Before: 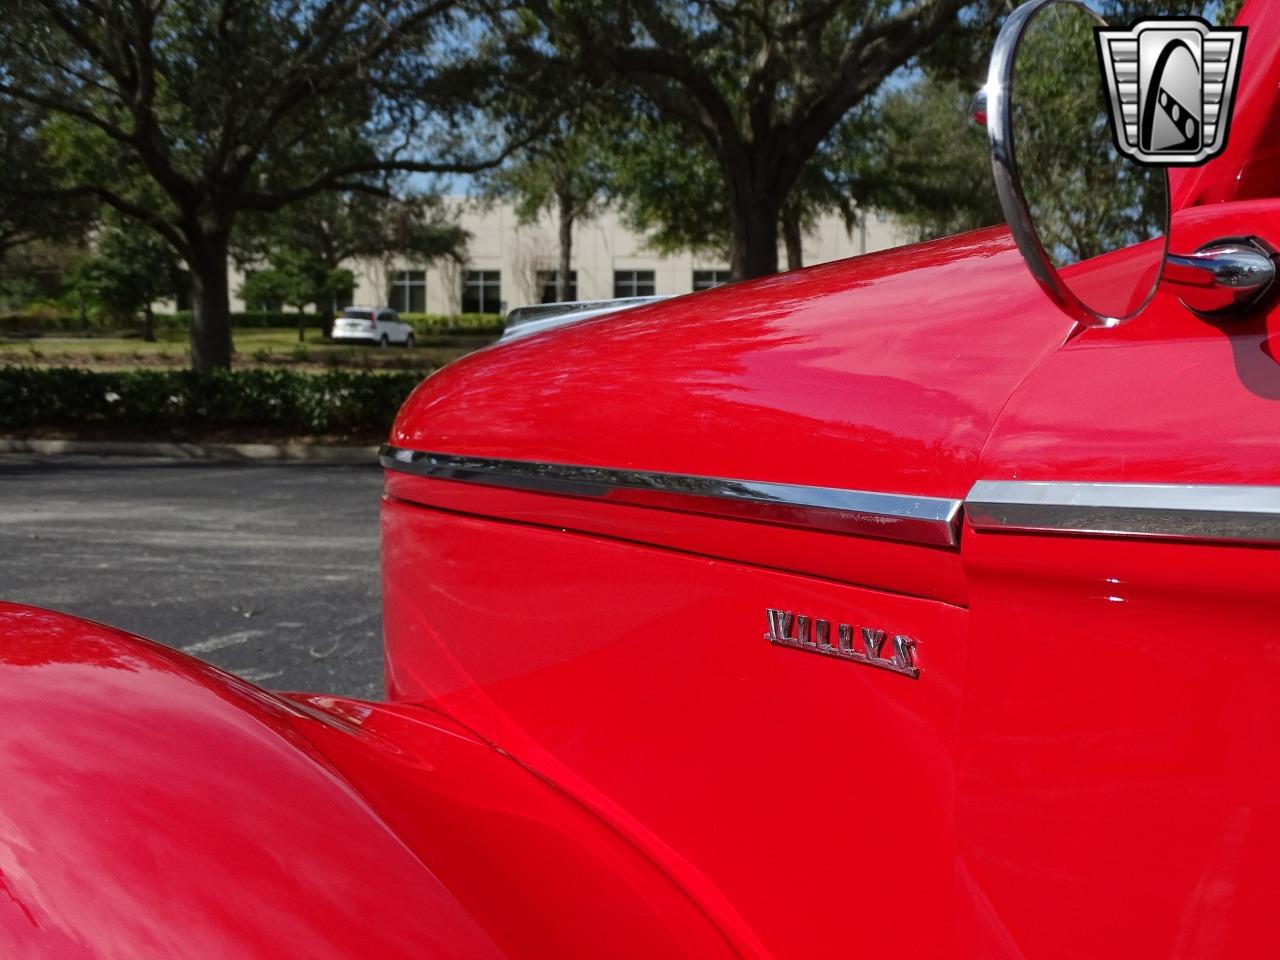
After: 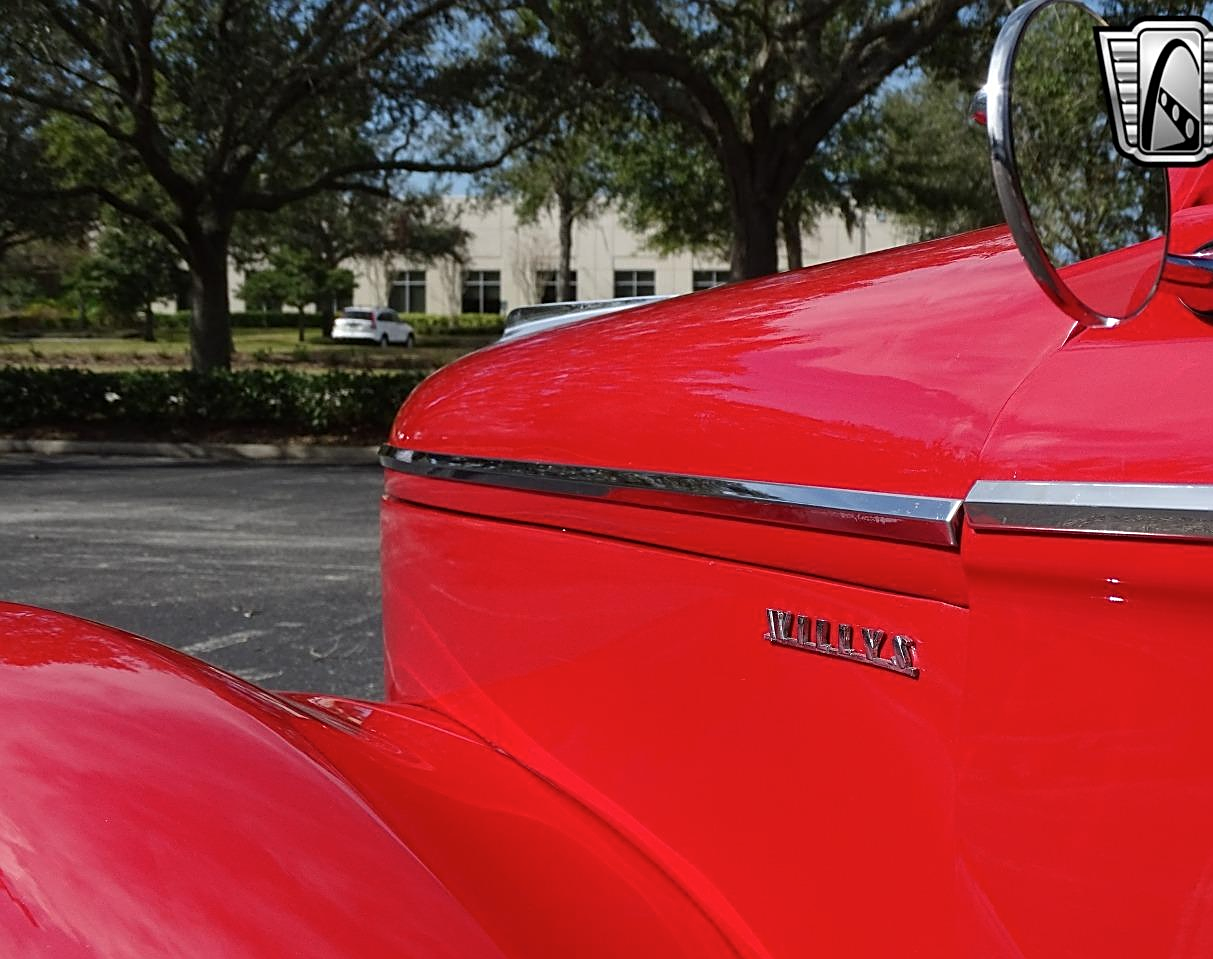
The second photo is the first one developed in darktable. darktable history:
contrast brightness saturation: saturation -0.05
sharpen: on, module defaults
crop and rotate: right 5.167%
